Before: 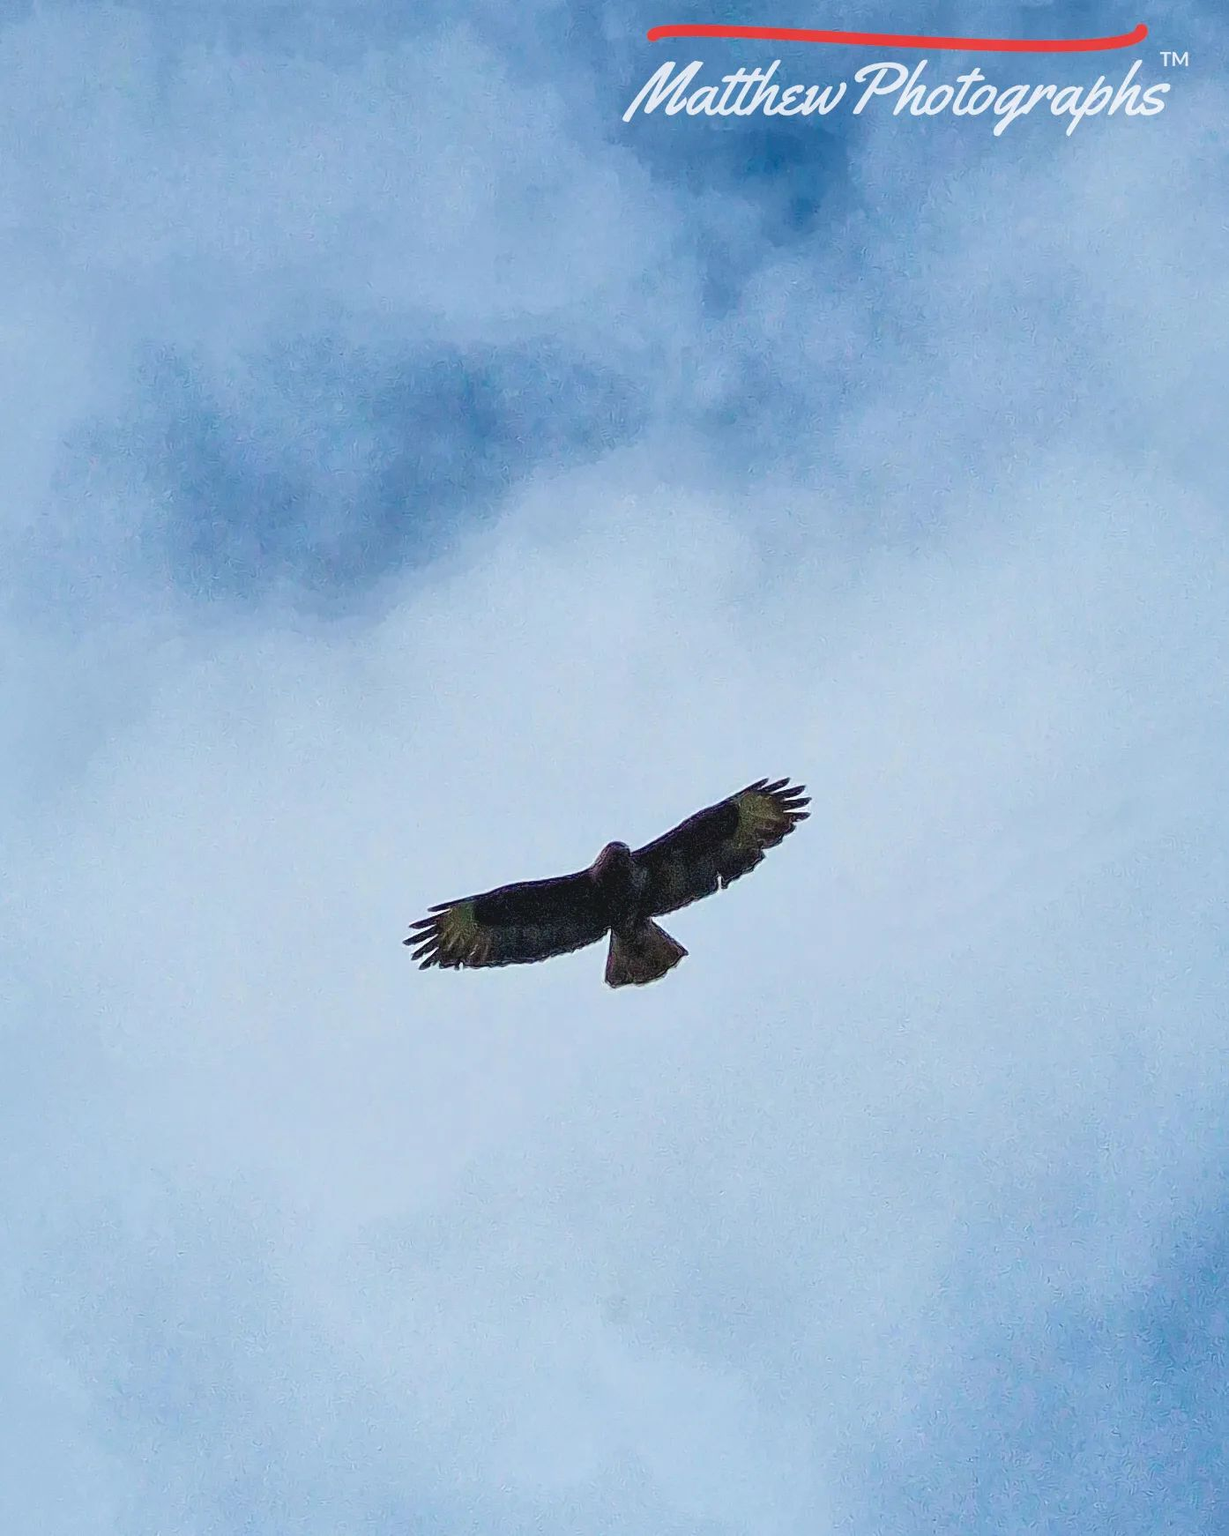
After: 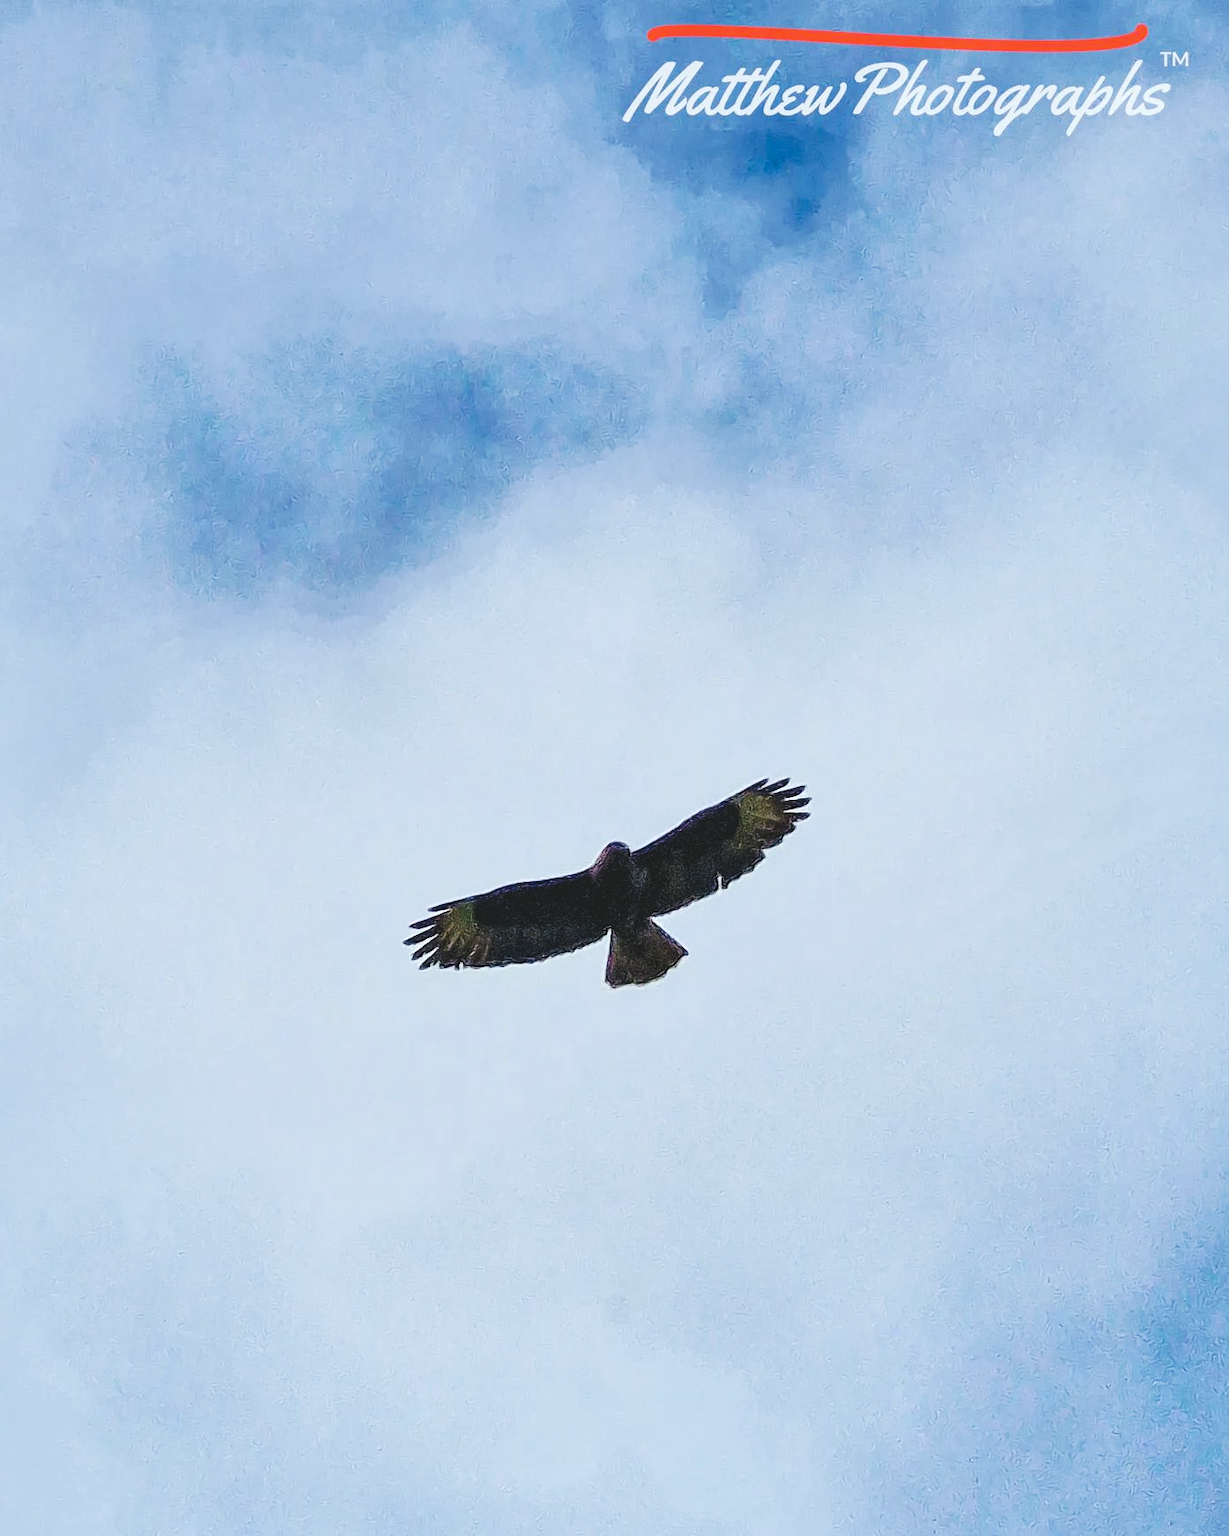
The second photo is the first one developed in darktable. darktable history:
tone curve: curves: ch0 [(0, 0) (0.003, 0.065) (0.011, 0.072) (0.025, 0.09) (0.044, 0.104) (0.069, 0.116) (0.1, 0.127) (0.136, 0.15) (0.177, 0.184) (0.224, 0.223) (0.277, 0.28) (0.335, 0.361) (0.399, 0.443) (0.468, 0.525) (0.543, 0.616) (0.623, 0.713) (0.709, 0.79) (0.801, 0.866) (0.898, 0.933) (1, 1)], preserve colors none
color look up table: target L [97.17, 92.57, 84.54, 88.96, 86.03, 74.12, 69.99, 56.4, 62.69, 61.37, 46.23, 31.88, 3.554, 200.89, 90.79, 84.32, 72.04, 65.73, 63.65, 57.1, 52.18, 54.4, 51.67, 47.15, 45.32, 38.71, 31.16, 23.2, 18.5, 89.85, 73.5, 63.99, 65.32, 61.44, 60.04, 50.71, 52.33, 50.79, 42.79, 36.97, 38.5, 35.94, 33.1, 2.157, 77.13, 73.51, 72.93, 64, 32.6], target a [-38.59, -5.621, -52.44, -37.16, -29.07, -48, -5.688, -50.35, -16.34, -5.997, -29.1, -29.02, -6.803, 0, 0.557, -0.331, 37.84, 33.68, 26.98, 51.39, 68.68, 29.77, -0.268, 68.35, 64.53, 52.76, 6.667, 41.28, 13.96, 16.88, 39.64, 1.539, 58.84, 73.06, 29.56, 75.82, 80.82, 45.23, 4.945, 14.21, 61, 53.97, 36.65, 4.332, -11.43, -26.93, -33.59, -10.49, -13.11], target b [94.13, 6.963, 47.93, -1.947, 32.96, 18.81, 54.46, 44.35, 11.48, 56.85, 39.2, 24.12, 5.315, -0.001, 23.33, 78.52, 10.61, 64.65, 23.92, 50.42, 7.582, 56.57, 36.8, 9.386, 61.65, 44.79, 4.333, 5.185, 31.06, -18.35, -32.84, 0.552, -28.74, -55.78, -18.08, -8.206, -42.28, -34.98, -31.14, -62.86, -62.67, -12.07, -80.05, -29.47, -16.8, -32.07, -4.448, -45.04, -13.19], num patches 49
